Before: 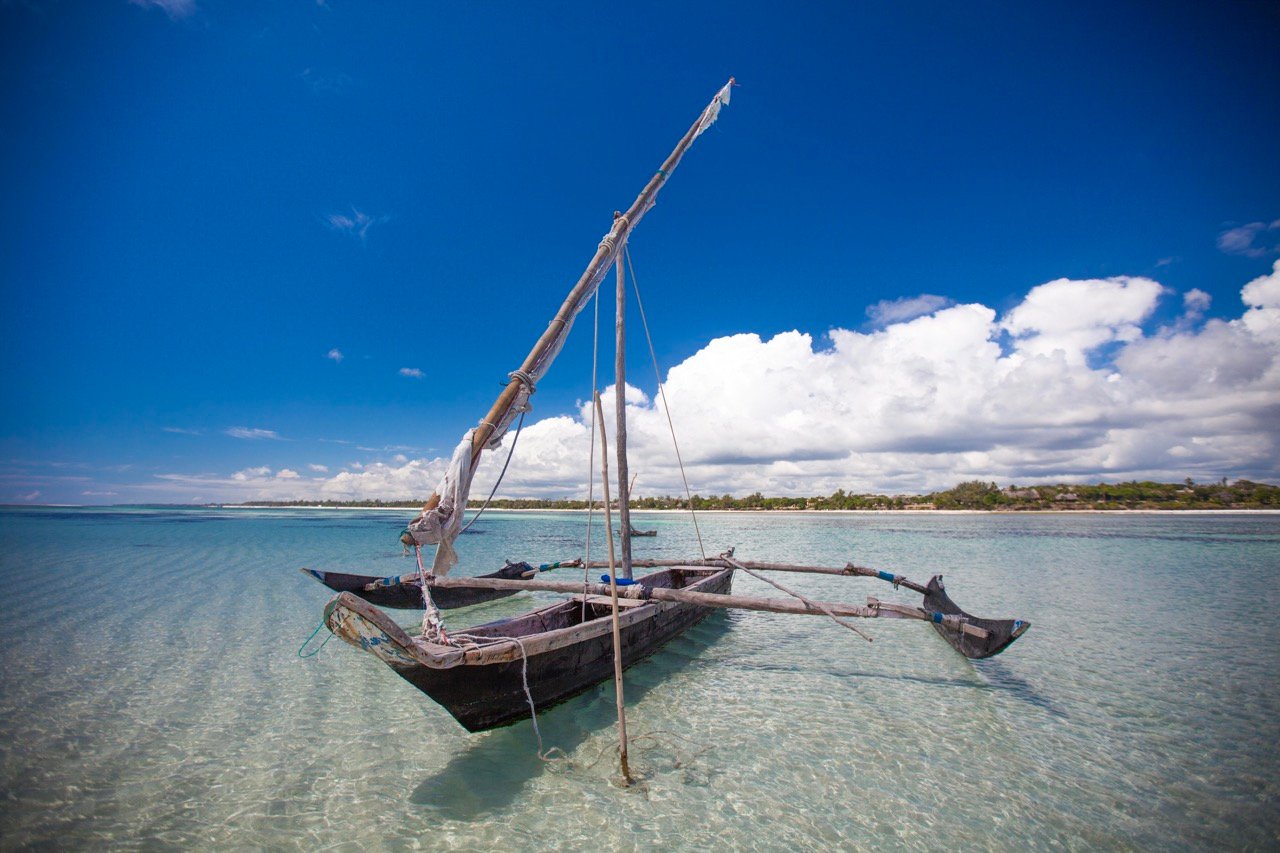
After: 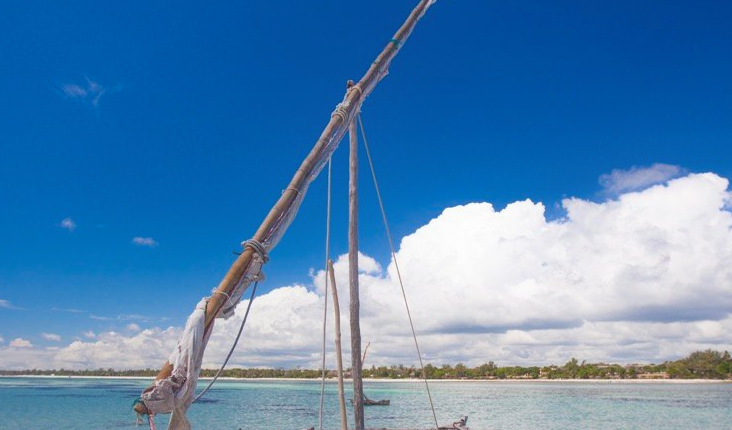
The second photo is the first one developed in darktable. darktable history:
crop: left 20.932%, top 15.471%, right 21.848%, bottom 34.081%
contrast equalizer: y [[0.46, 0.454, 0.451, 0.451, 0.455, 0.46], [0.5 ×6], [0.5 ×6], [0 ×6], [0 ×6]]
